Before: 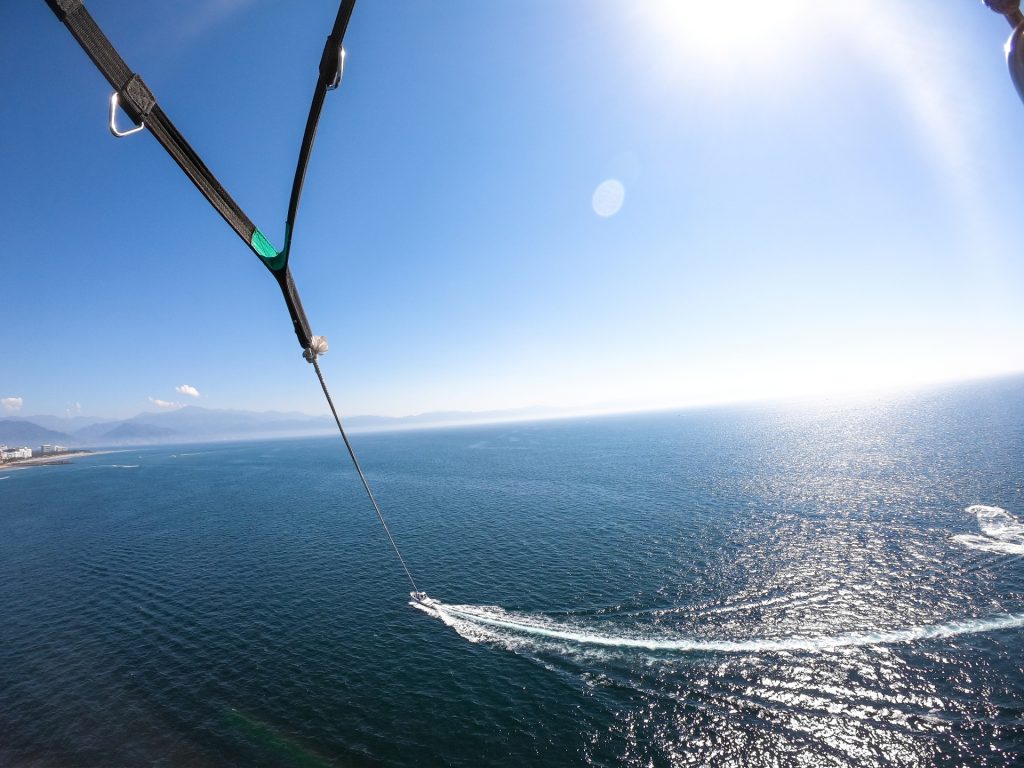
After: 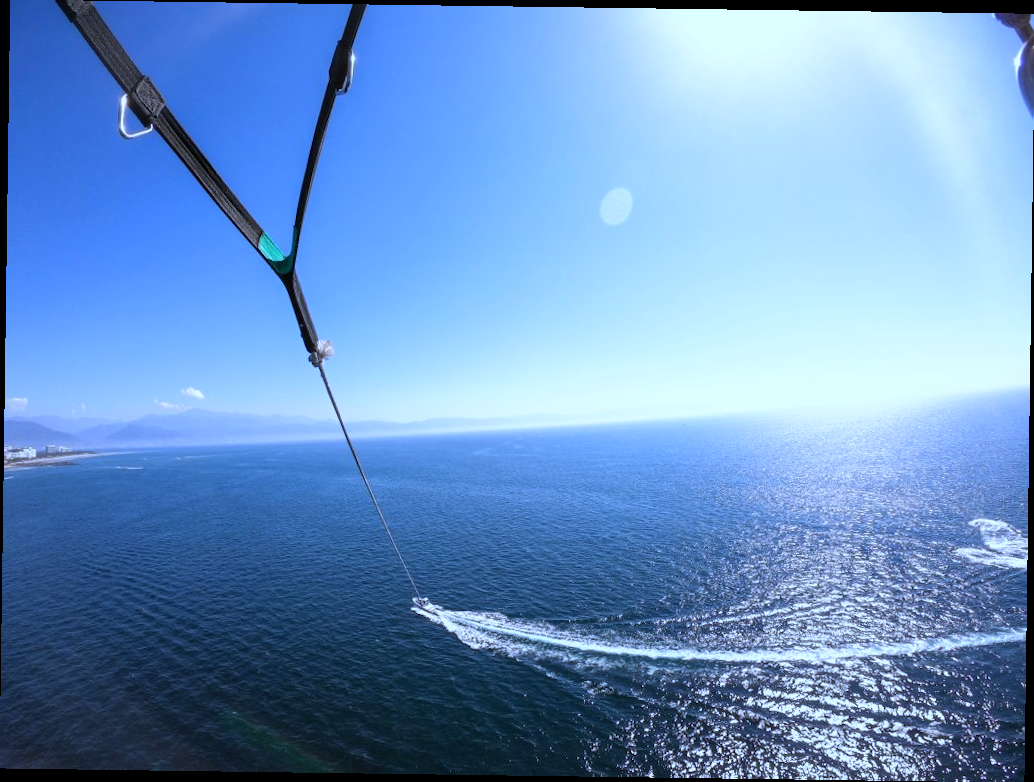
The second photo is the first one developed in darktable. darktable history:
white balance: red 0.871, blue 1.249
rotate and perspective: rotation 0.8°, automatic cropping off
